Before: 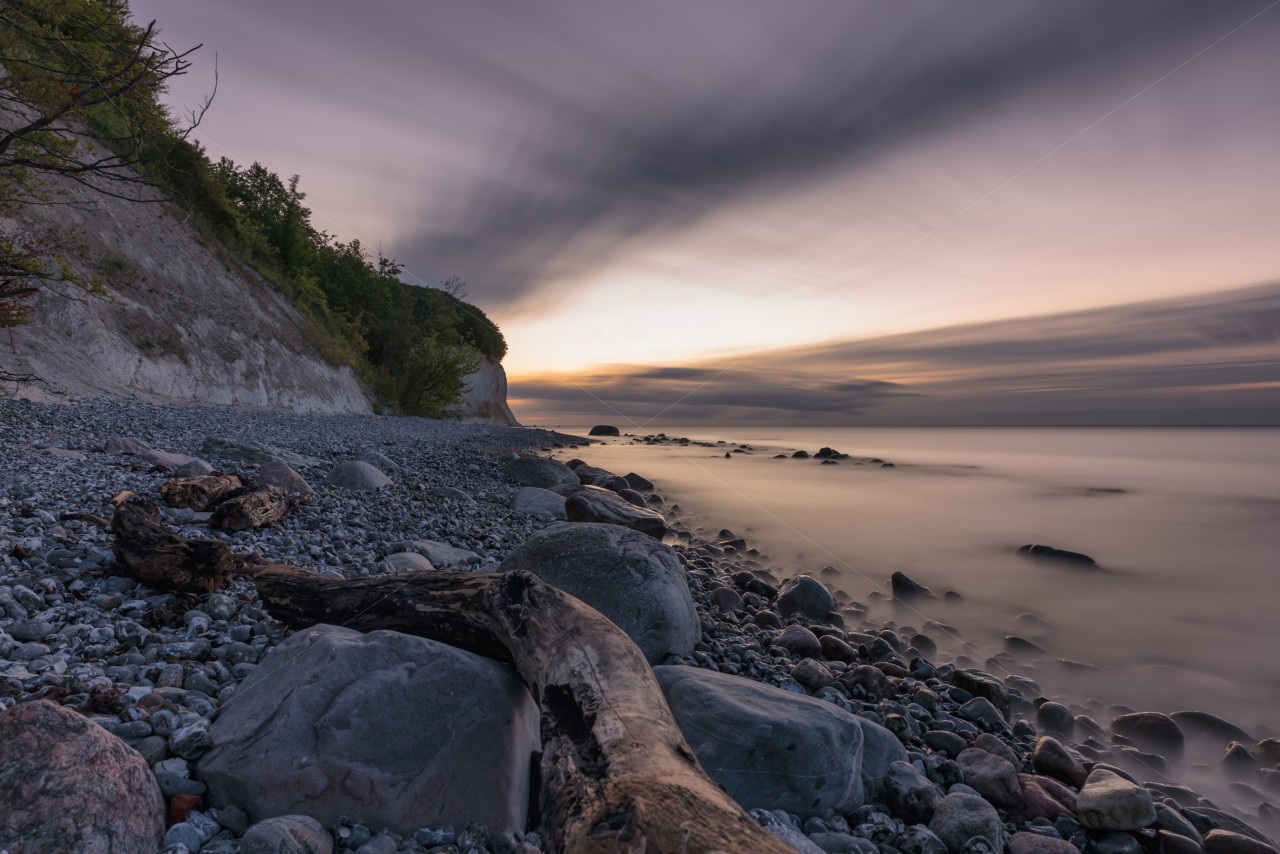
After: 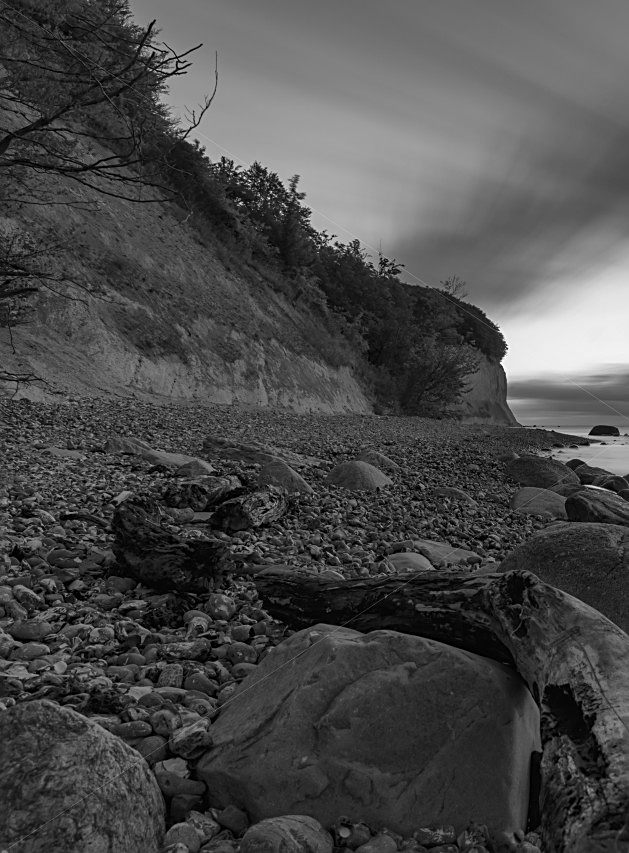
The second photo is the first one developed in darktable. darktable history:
monochrome: on, module defaults
crop and rotate: left 0%, top 0%, right 50.845%
sharpen: on, module defaults
velvia: on, module defaults
